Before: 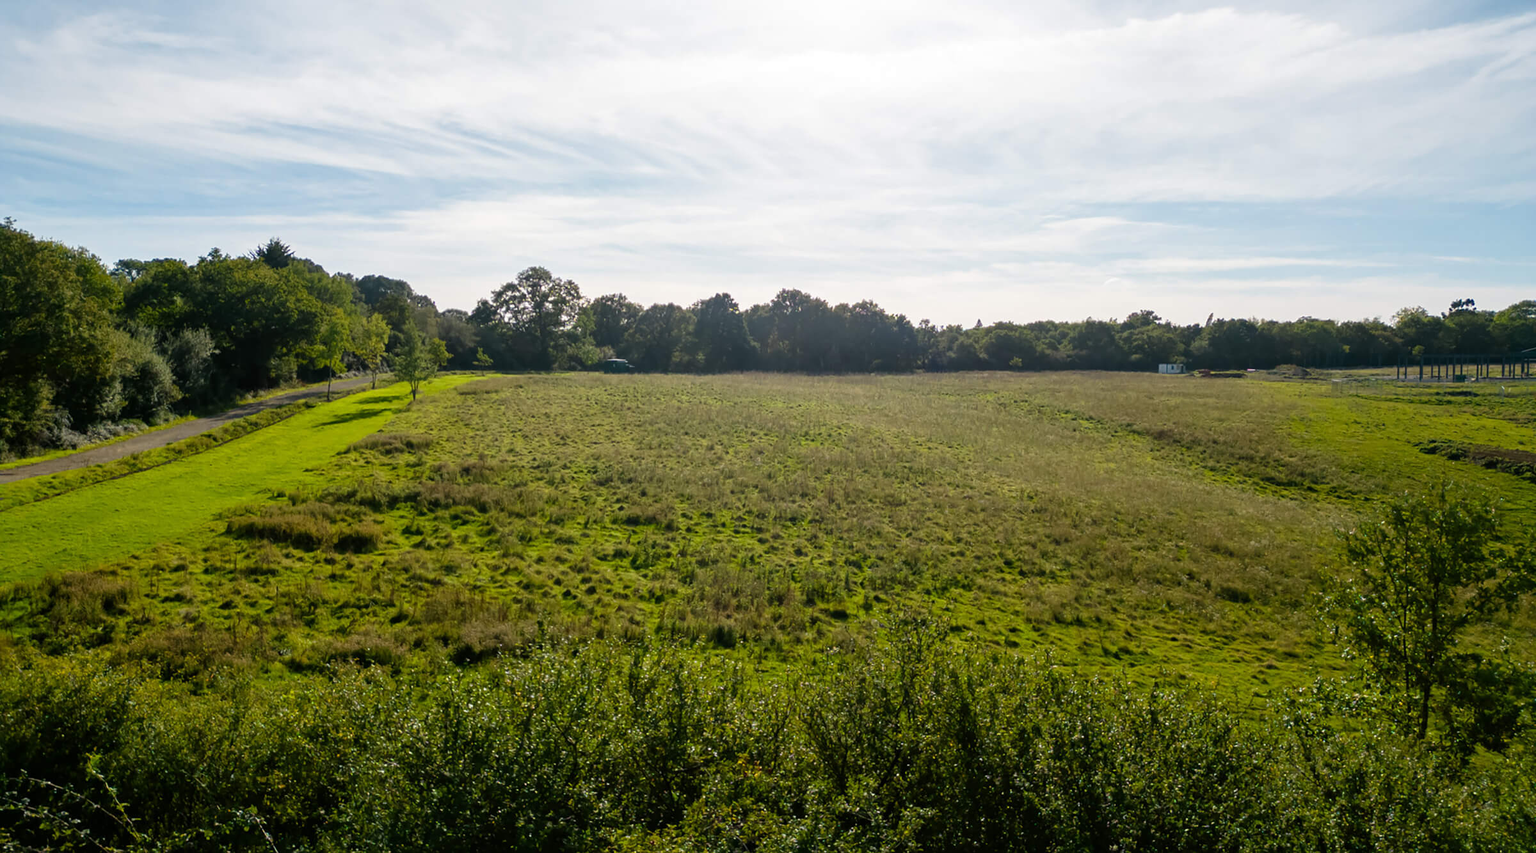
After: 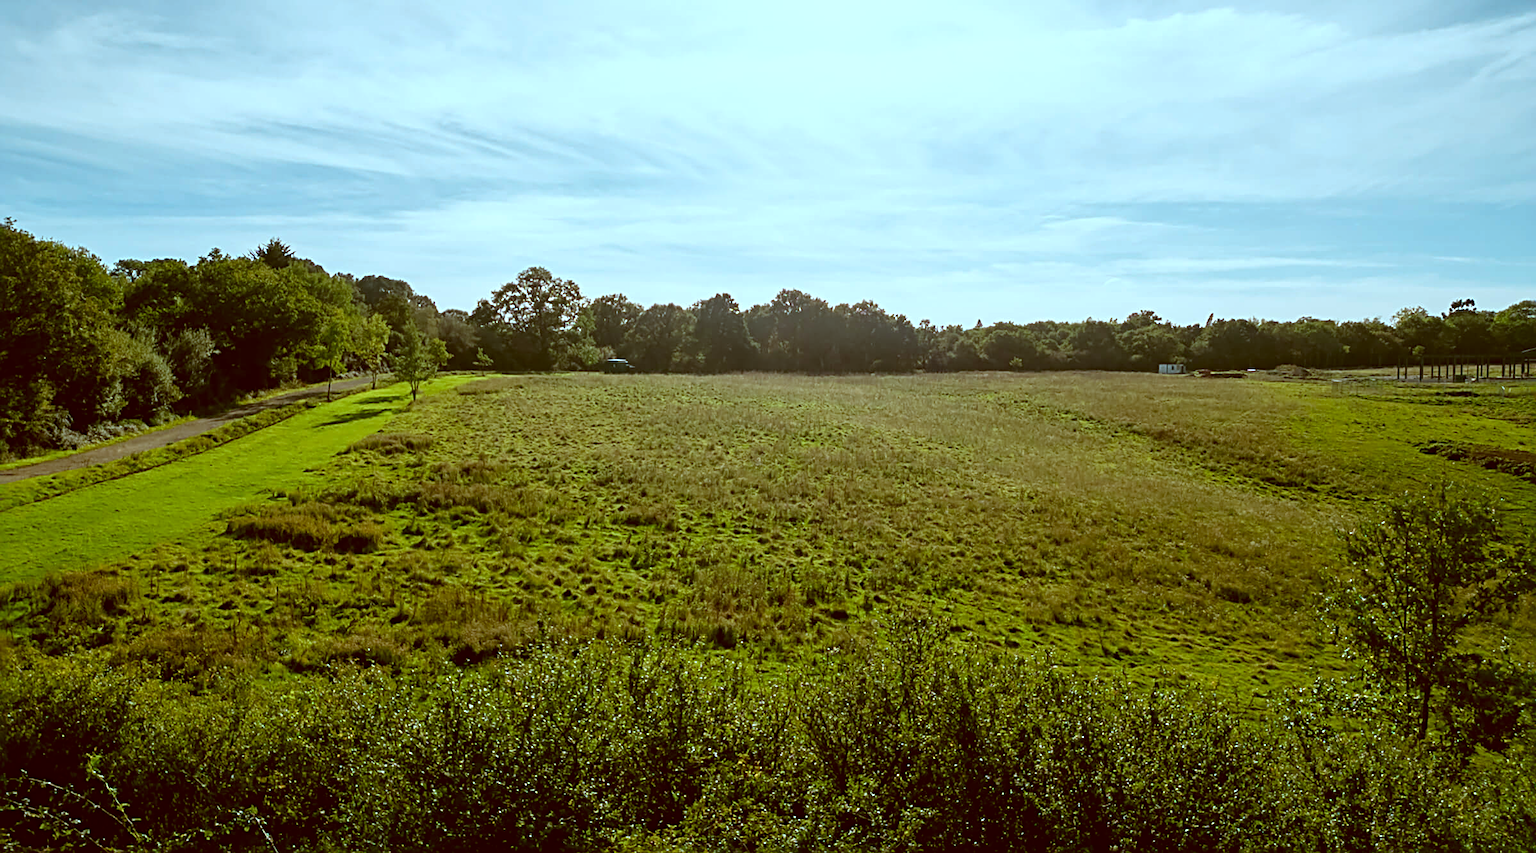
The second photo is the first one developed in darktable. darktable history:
color correction: highlights a* -14.55, highlights b* -16.14, shadows a* 10.72, shadows b* 30.07
sharpen: radius 3.957
